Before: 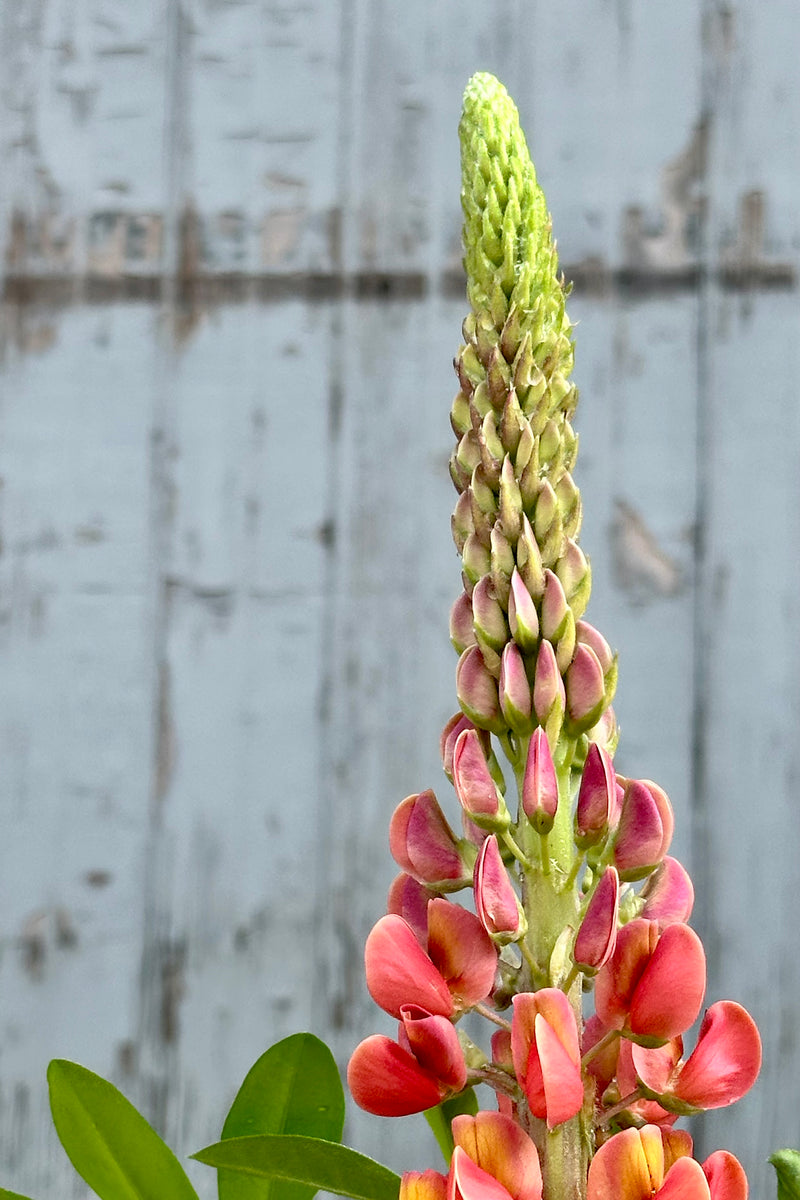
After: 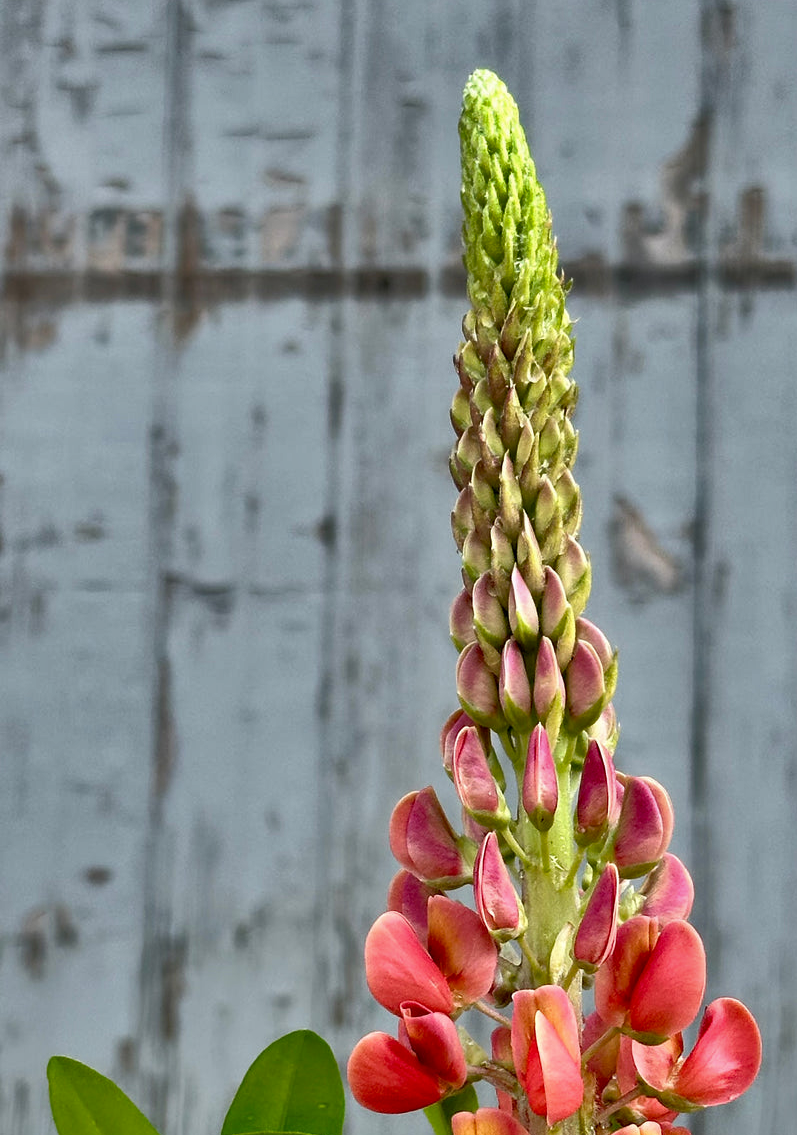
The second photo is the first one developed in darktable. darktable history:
shadows and highlights: shadows 24.5, highlights -77.53, soften with gaussian
crop: top 0.326%, right 0.259%, bottom 5.084%
